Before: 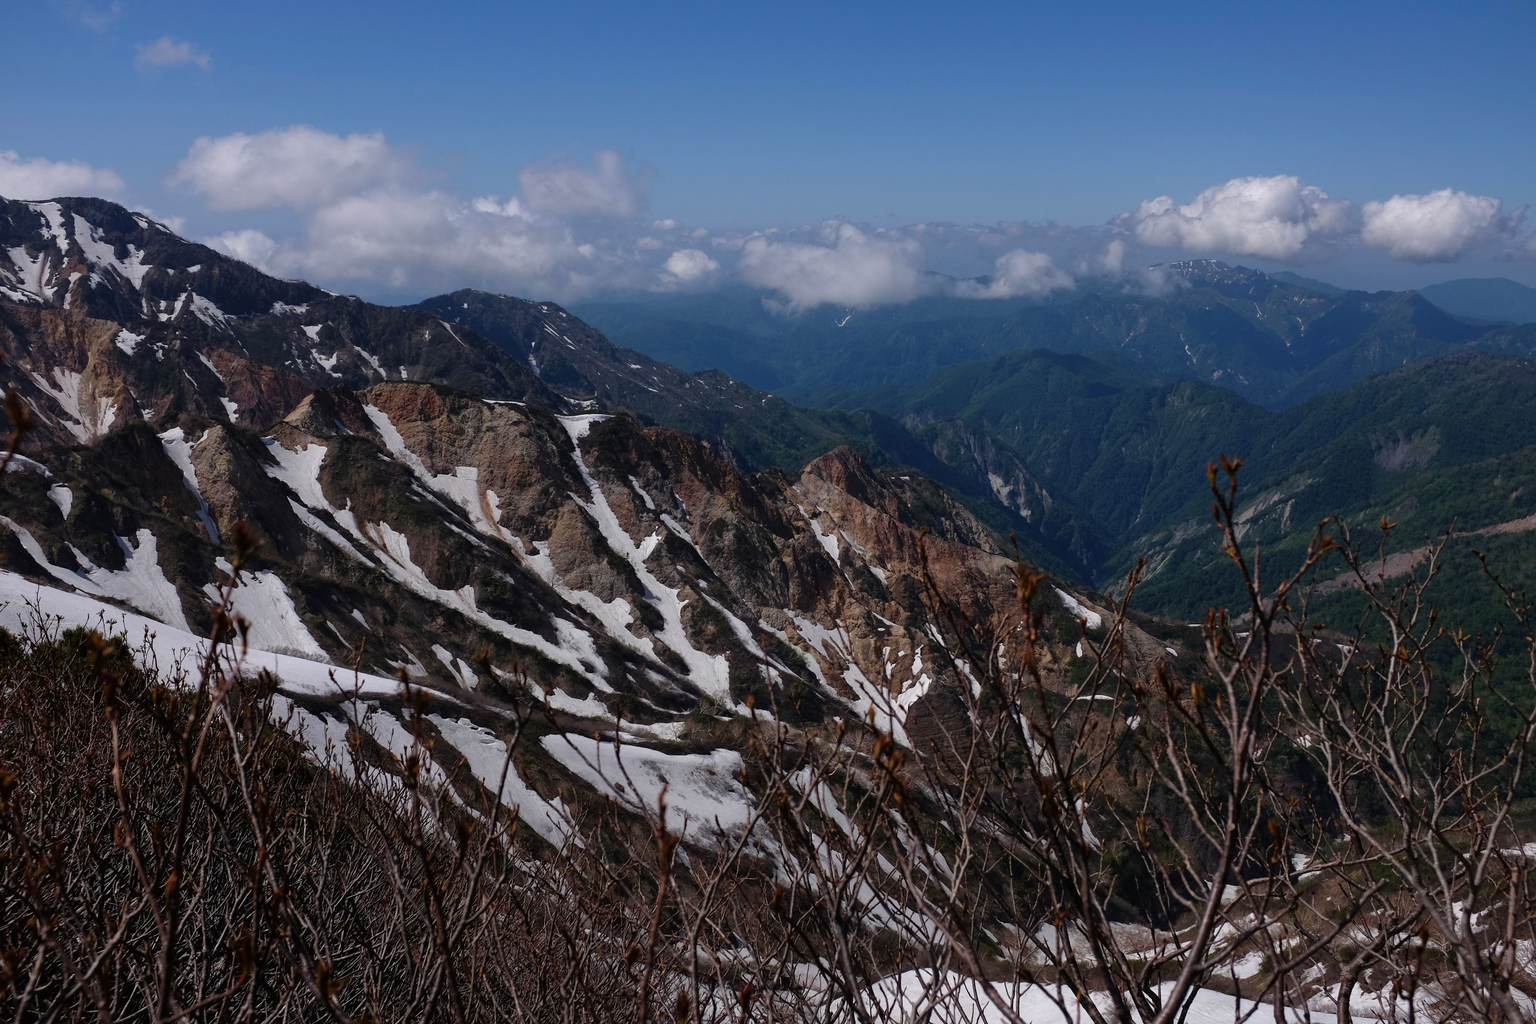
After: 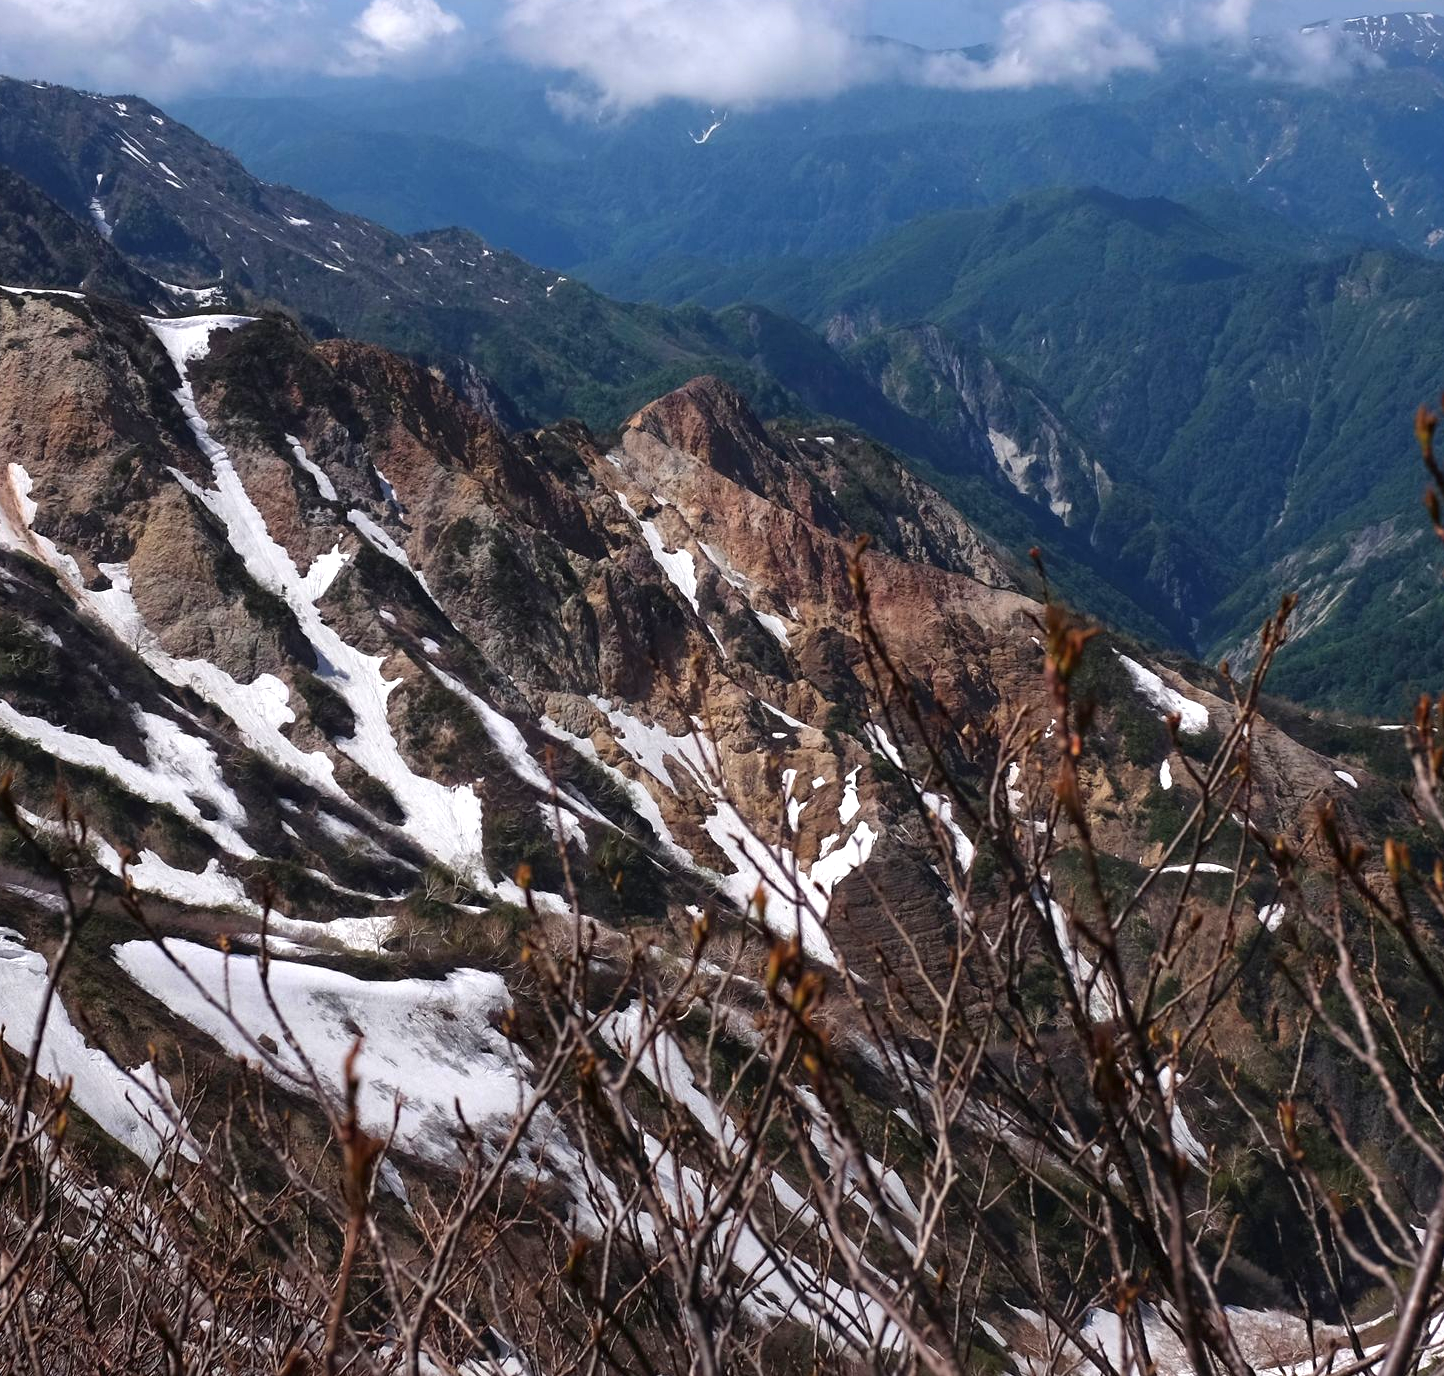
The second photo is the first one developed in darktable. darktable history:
crop: left 31.405%, top 24.726%, right 20.43%, bottom 6.448%
exposure: exposure 1 EV, compensate highlight preservation false
